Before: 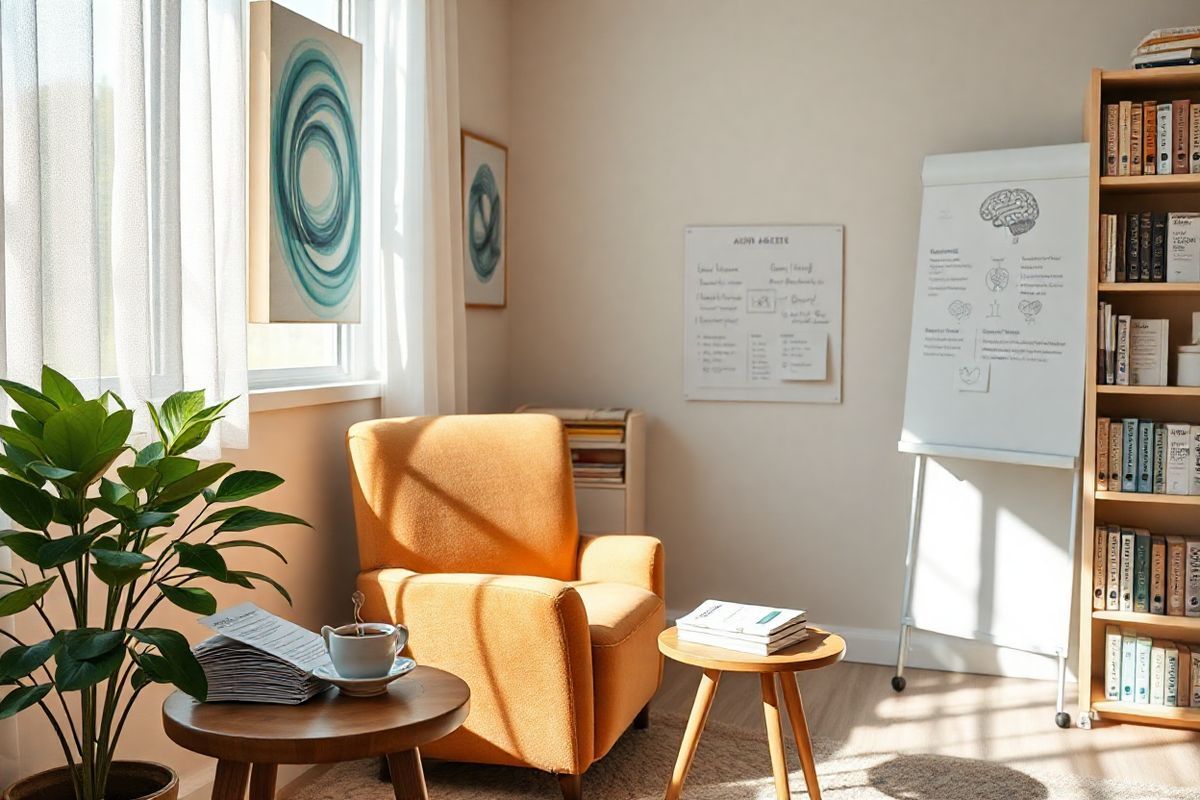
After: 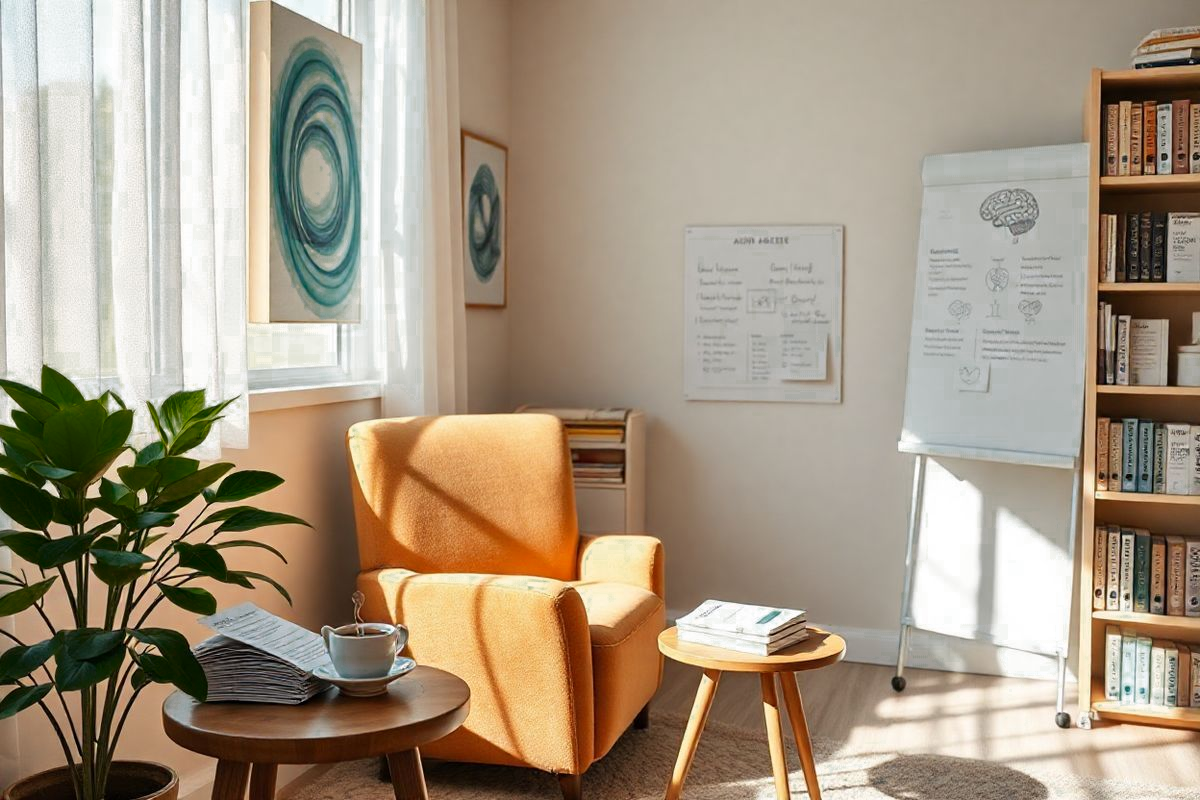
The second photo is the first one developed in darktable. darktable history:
color zones: curves: ch0 [(0.25, 0.5) (0.347, 0.092) (0.75, 0.5)]; ch1 [(0.25, 0.5) (0.33, 0.51) (0.75, 0.5)]
